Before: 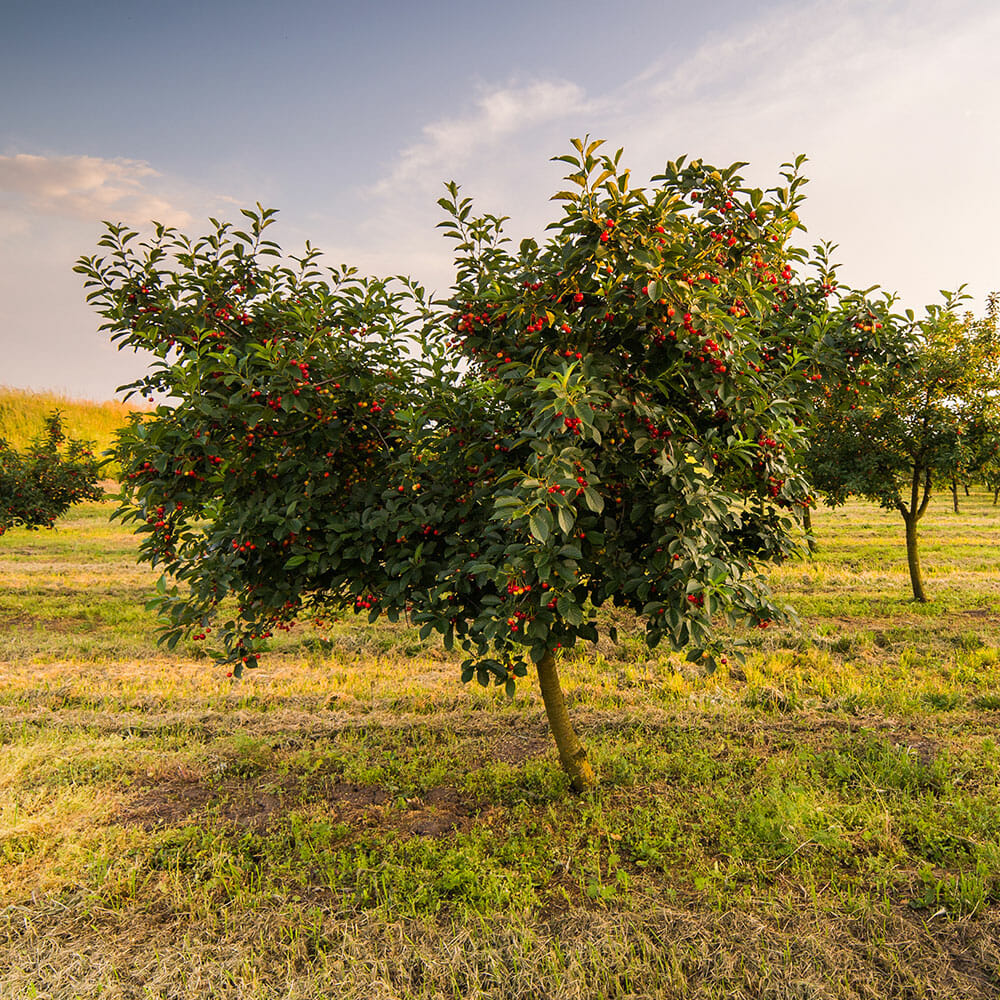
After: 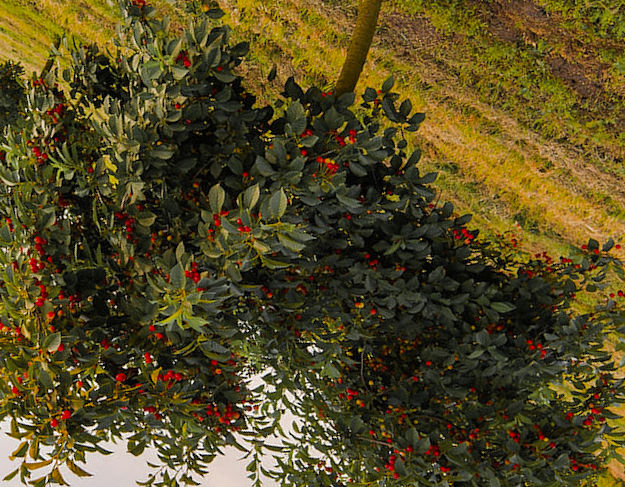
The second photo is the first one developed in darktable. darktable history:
color zones: curves: ch0 [(0.004, 0.388) (0.125, 0.392) (0.25, 0.404) (0.375, 0.5) (0.5, 0.5) (0.625, 0.5) (0.75, 0.5) (0.875, 0.5)]; ch1 [(0, 0.5) (0.125, 0.5) (0.25, 0.5) (0.375, 0.124) (0.524, 0.124) (0.645, 0.128) (0.789, 0.132) (0.914, 0.096) (0.998, 0.068)]
crop and rotate: angle 147.51°, left 9.139%, top 15.643%, right 4.535%, bottom 17.05%
